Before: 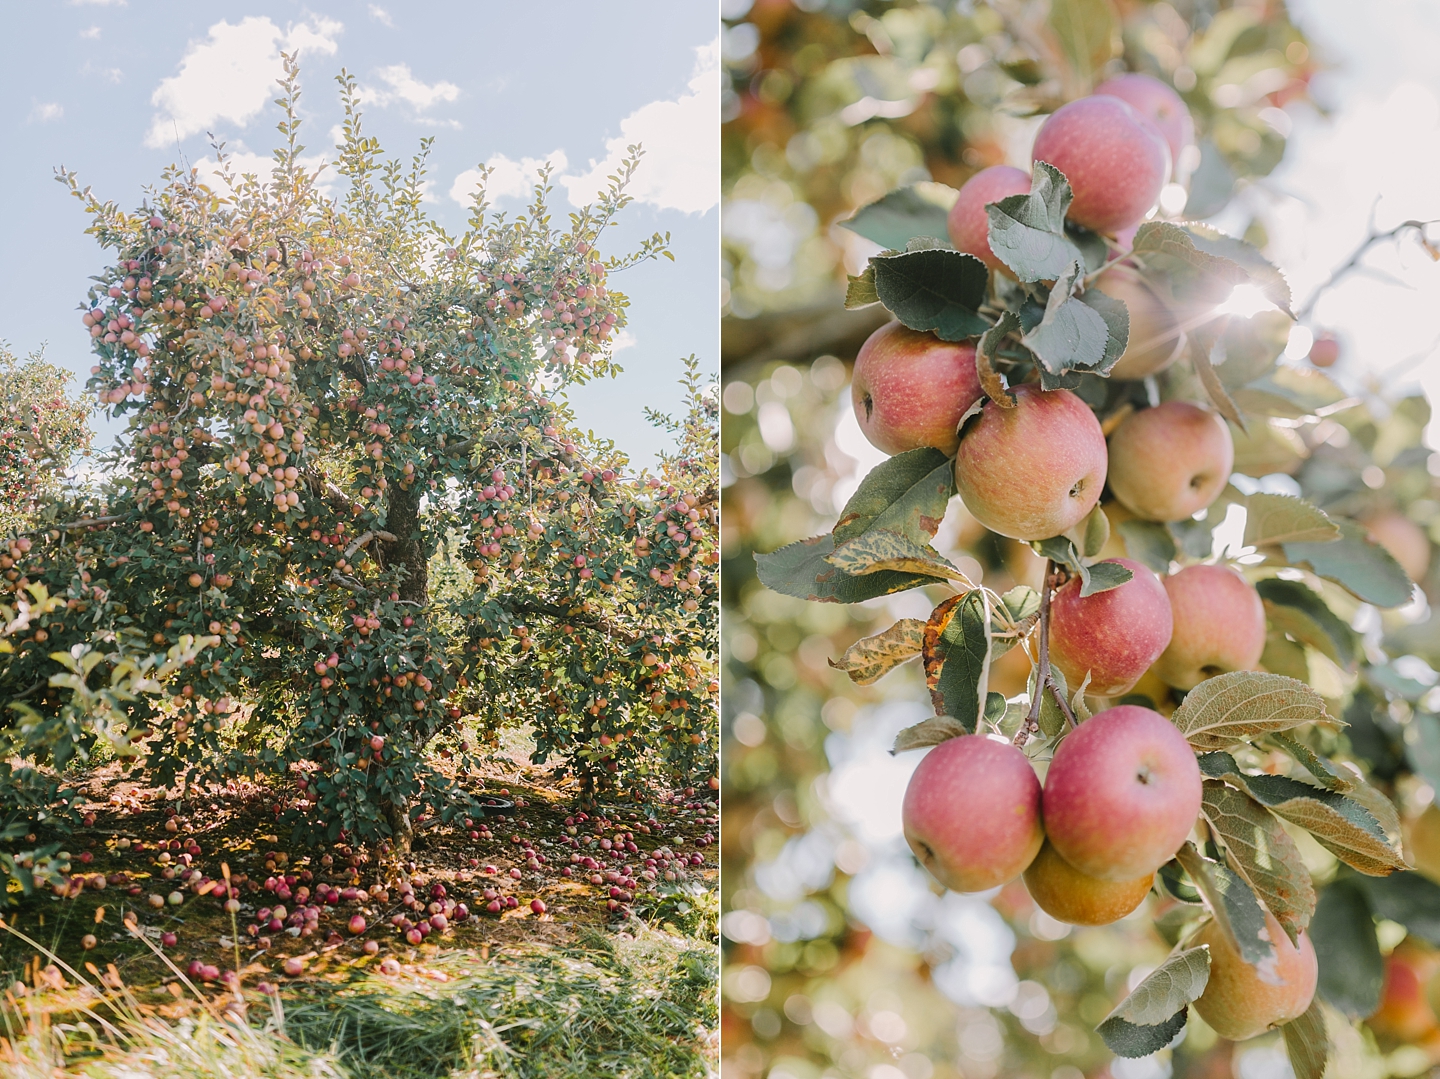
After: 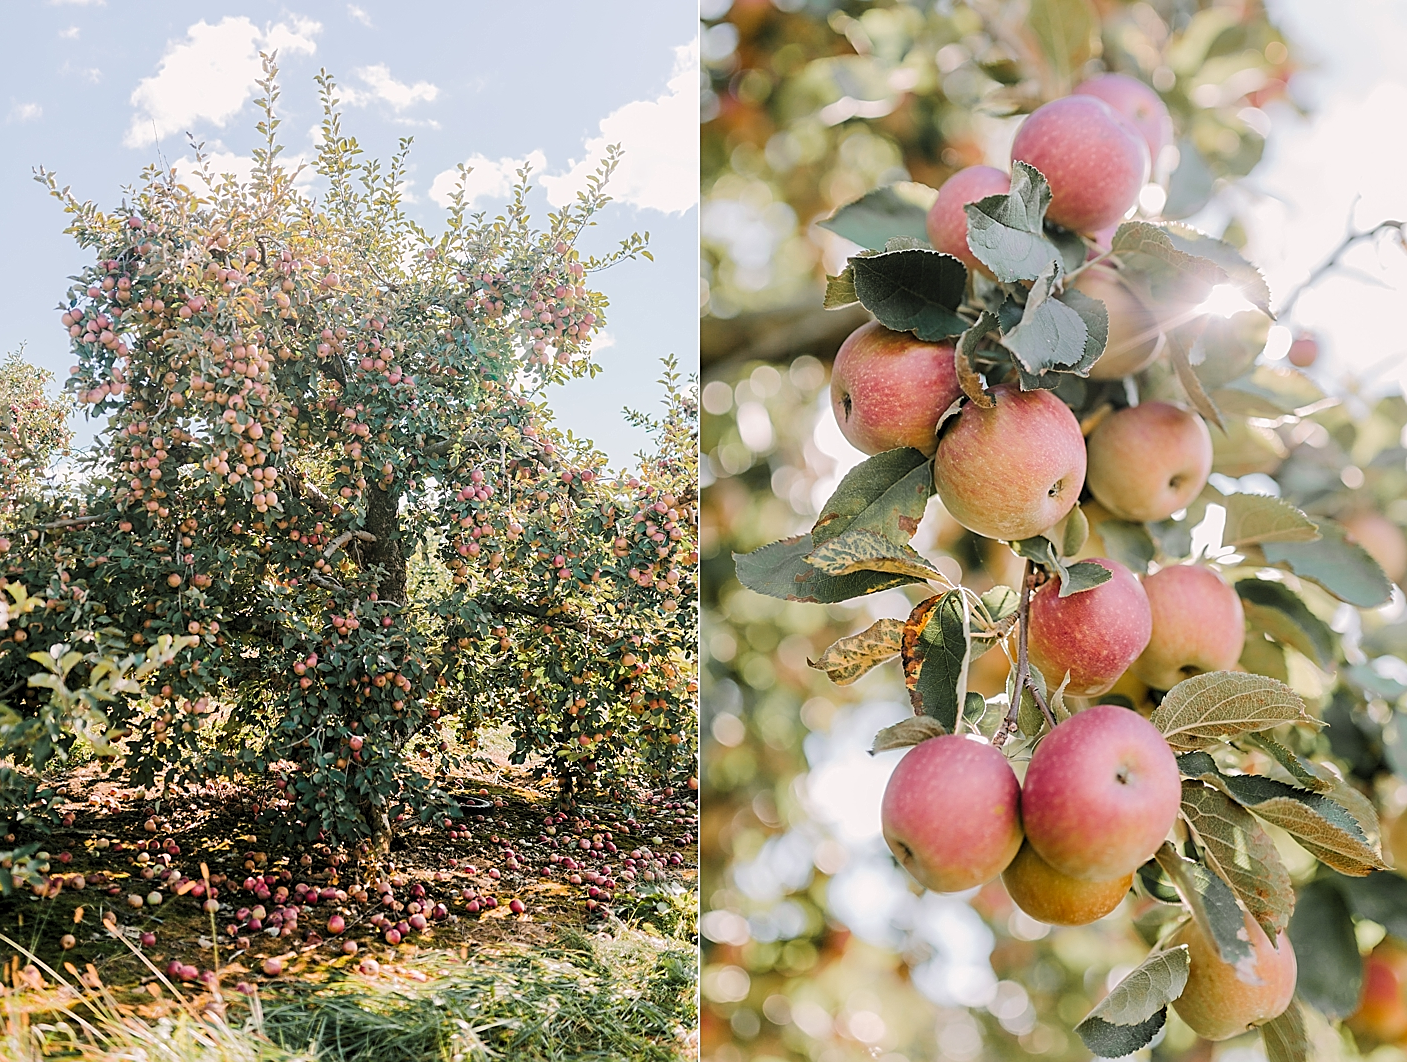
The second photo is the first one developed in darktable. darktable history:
sharpen: on, module defaults
crop and rotate: left 1.523%, right 0.726%, bottom 1.501%
levels: levels [0.073, 0.497, 0.972]
